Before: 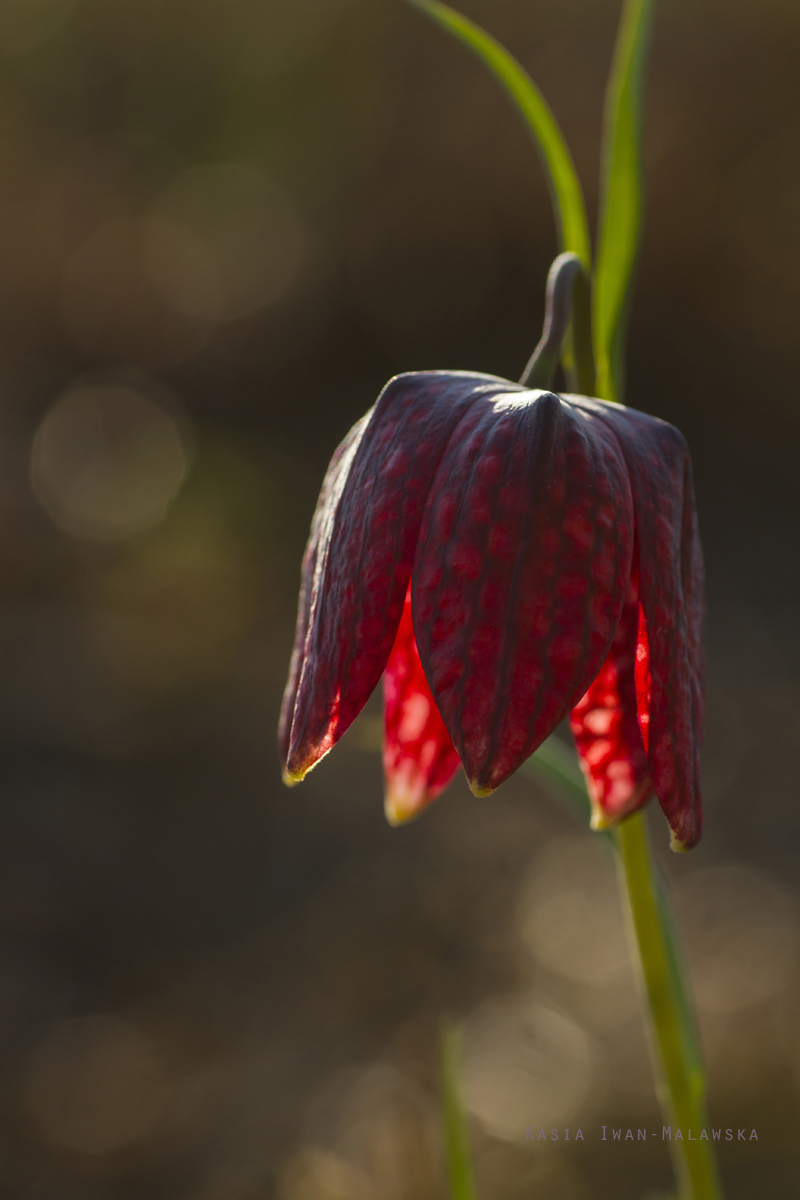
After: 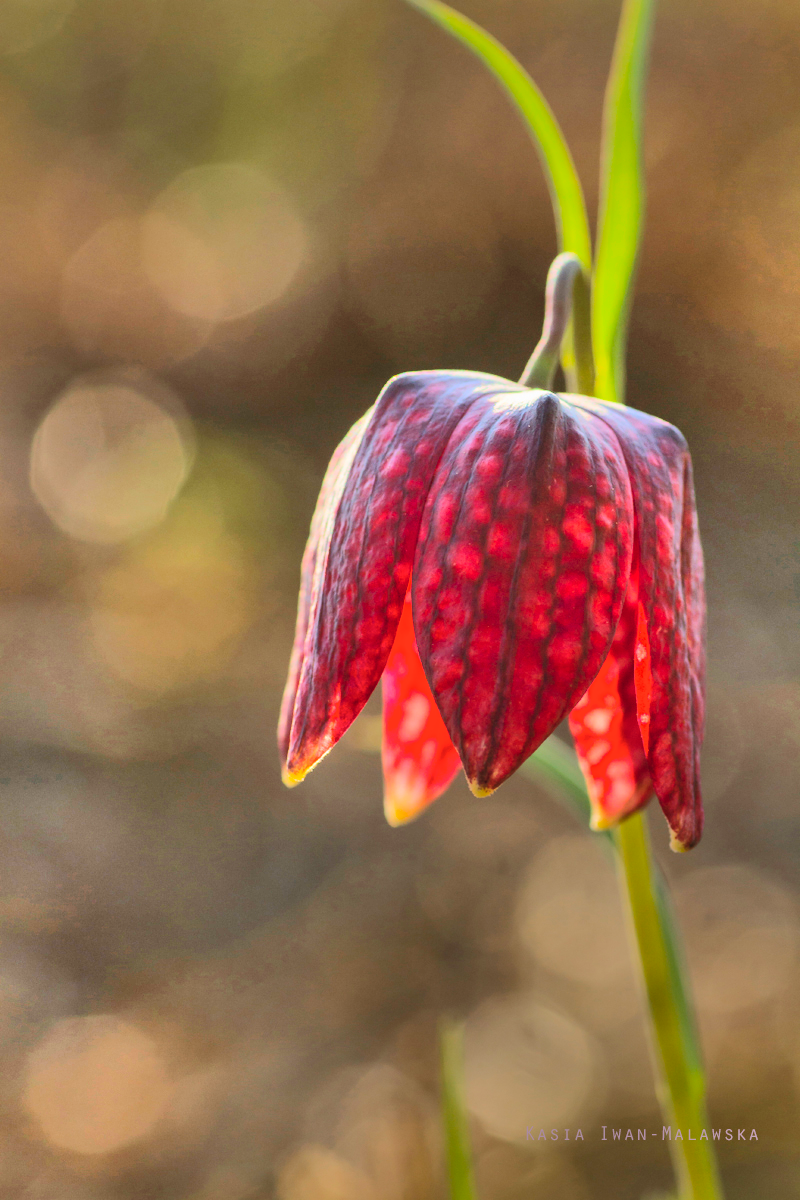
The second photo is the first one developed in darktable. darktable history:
contrast brightness saturation: saturation 0.1
tone equalizer: -8 EV -0.55 EV
shadows and highlights: radius 123.98, shadows 100, white point adjustment -3, highlights -100, highlights color adjustment 89.84%, soften with gaussian
